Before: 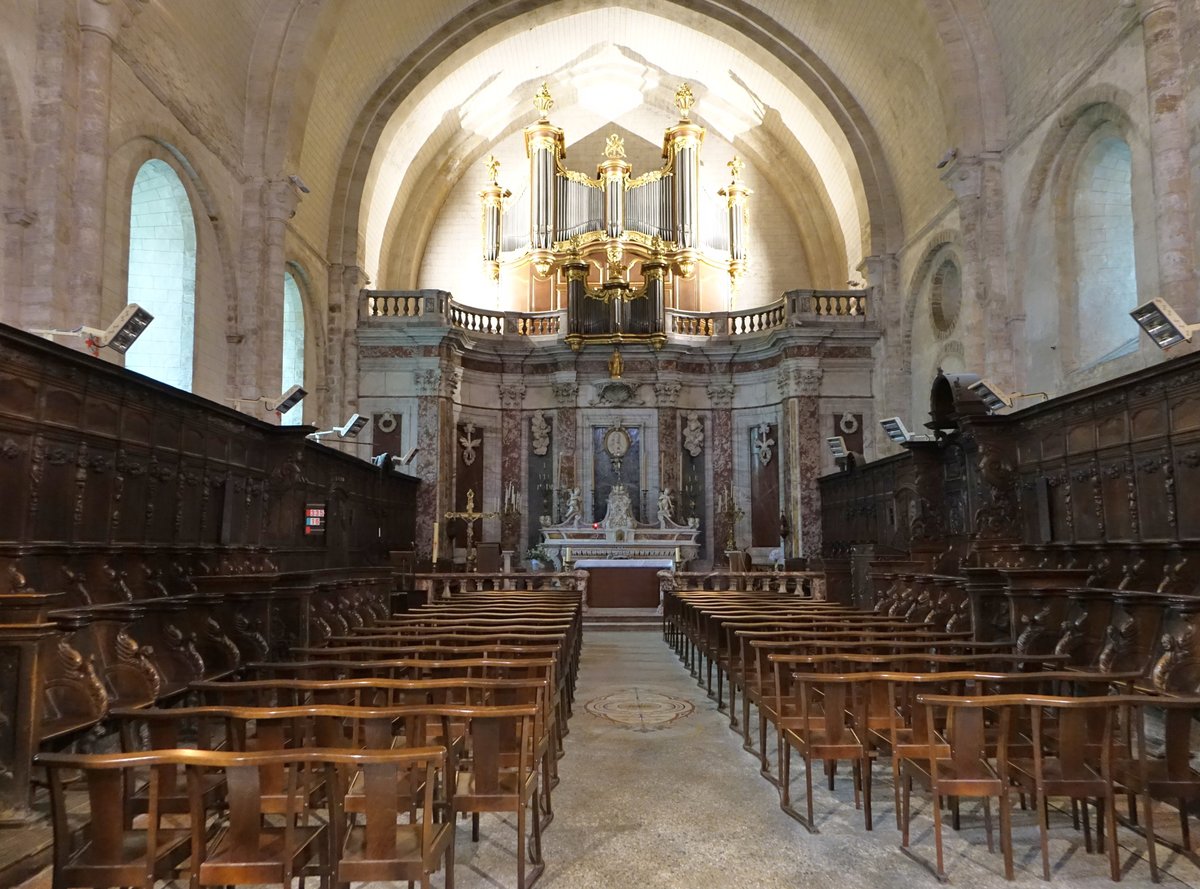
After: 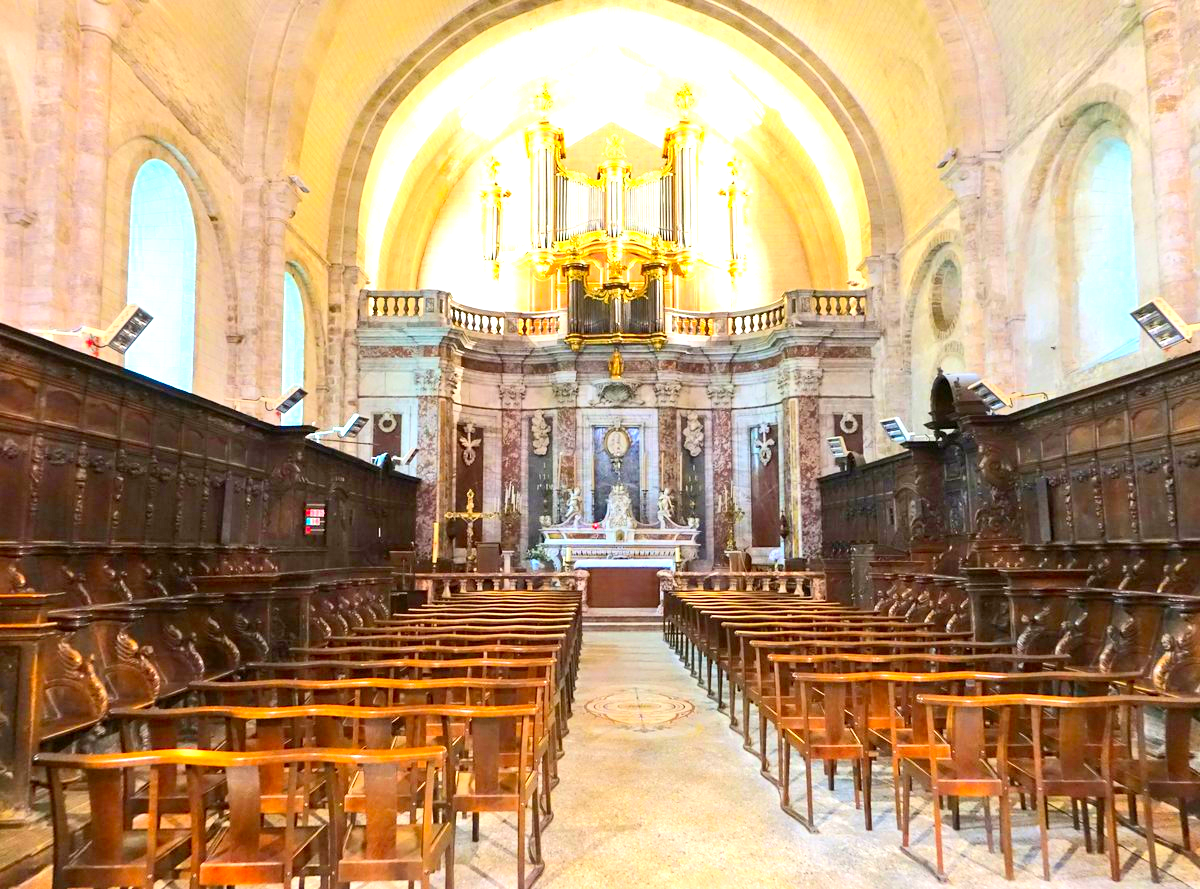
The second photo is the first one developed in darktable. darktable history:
contrast brightness saturation: contrast 0.196, brightness 0.198, saturation 0.809
color zones: curves: ch0 [(0.068, 0.464) (0.25, 0.5) (0.48, 0.508) (0.75, 0.536) (0.886, 0.476) (0.967, 0.456)]; ch1 [(0.066, 0.456) (0.25, 0.5) (0.616, 0.508) (0.746, 0.56) (0.934, 0.444)]
exposure: black level correction 0.001, exposure 1.324 EV, compensate highlight preservation false
